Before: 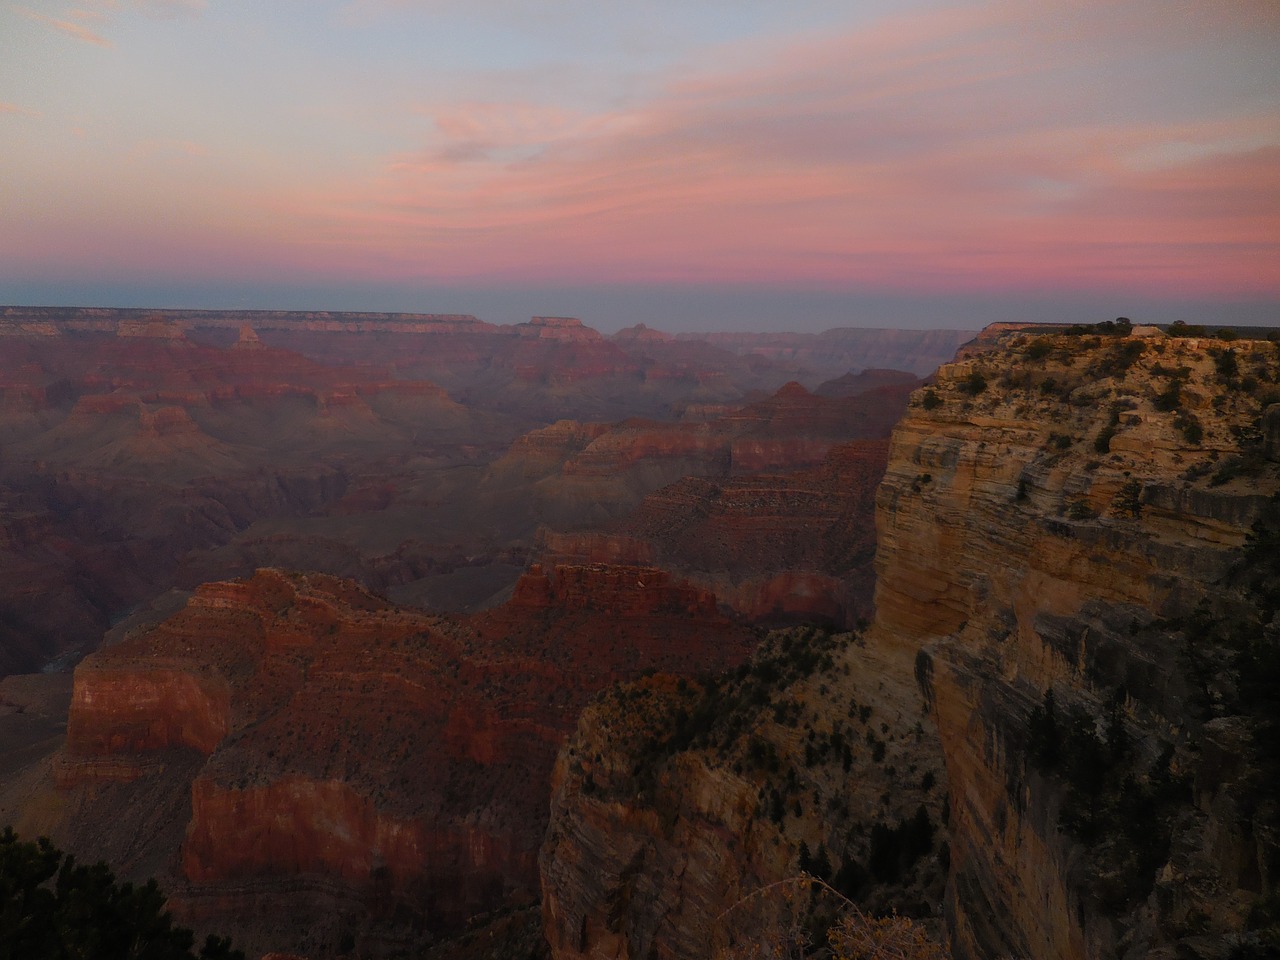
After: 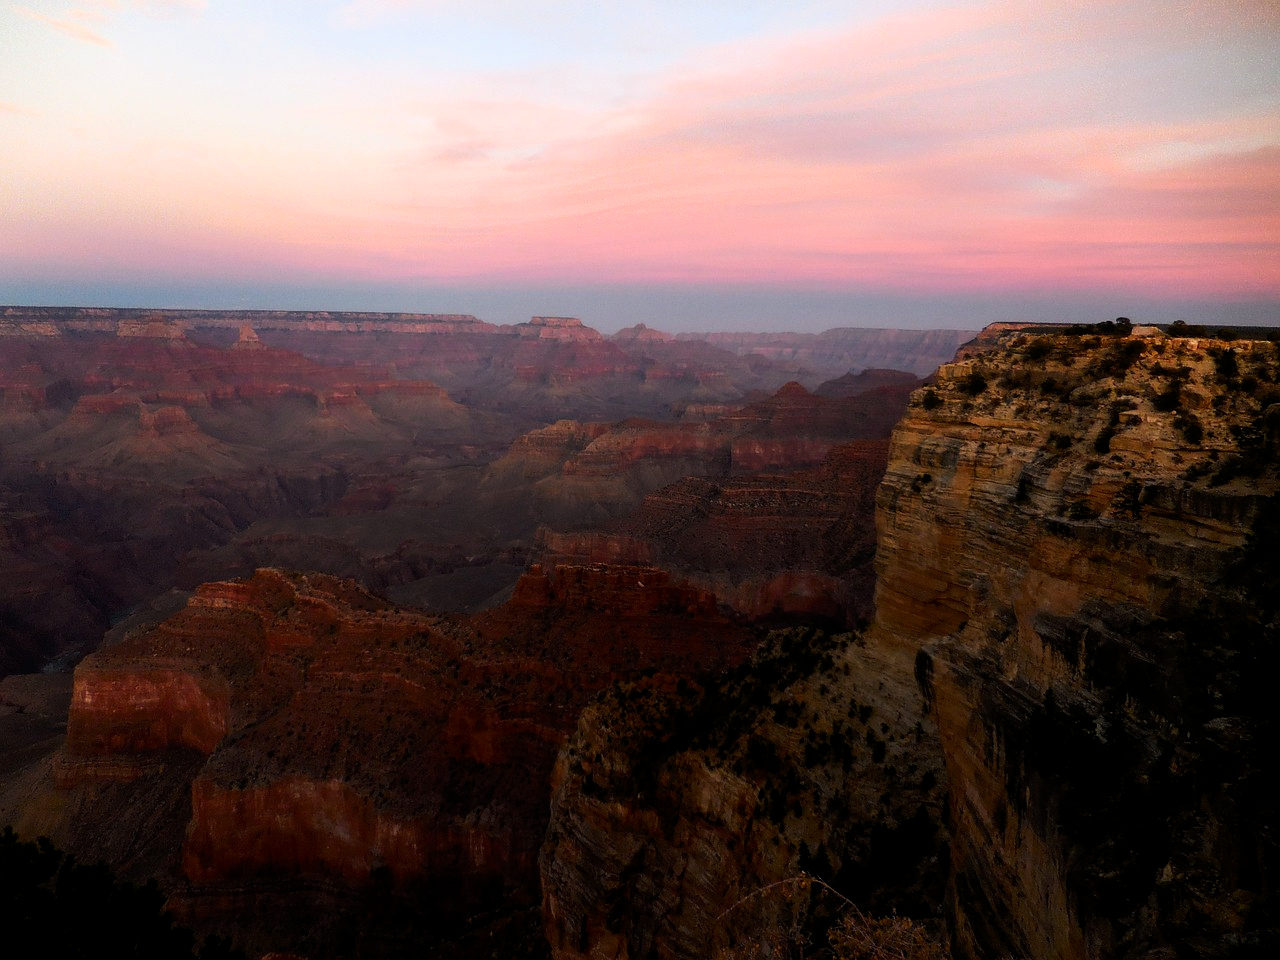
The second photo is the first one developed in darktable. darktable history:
exposure: black level correction 0, exposure 0.691 EV, compensate highlight preservation false
contrast brightness saturation: contrast 0.135, brightness -0.058, saturation 0.152
filmic rgb: black relative exposure -8.67 EV, white relative exposure 2.7 EV, target black luminance 0%, hardness 6.26, latitude 76.83%, contrast 1.327, shadows ↔ highlights balance -0.319%
